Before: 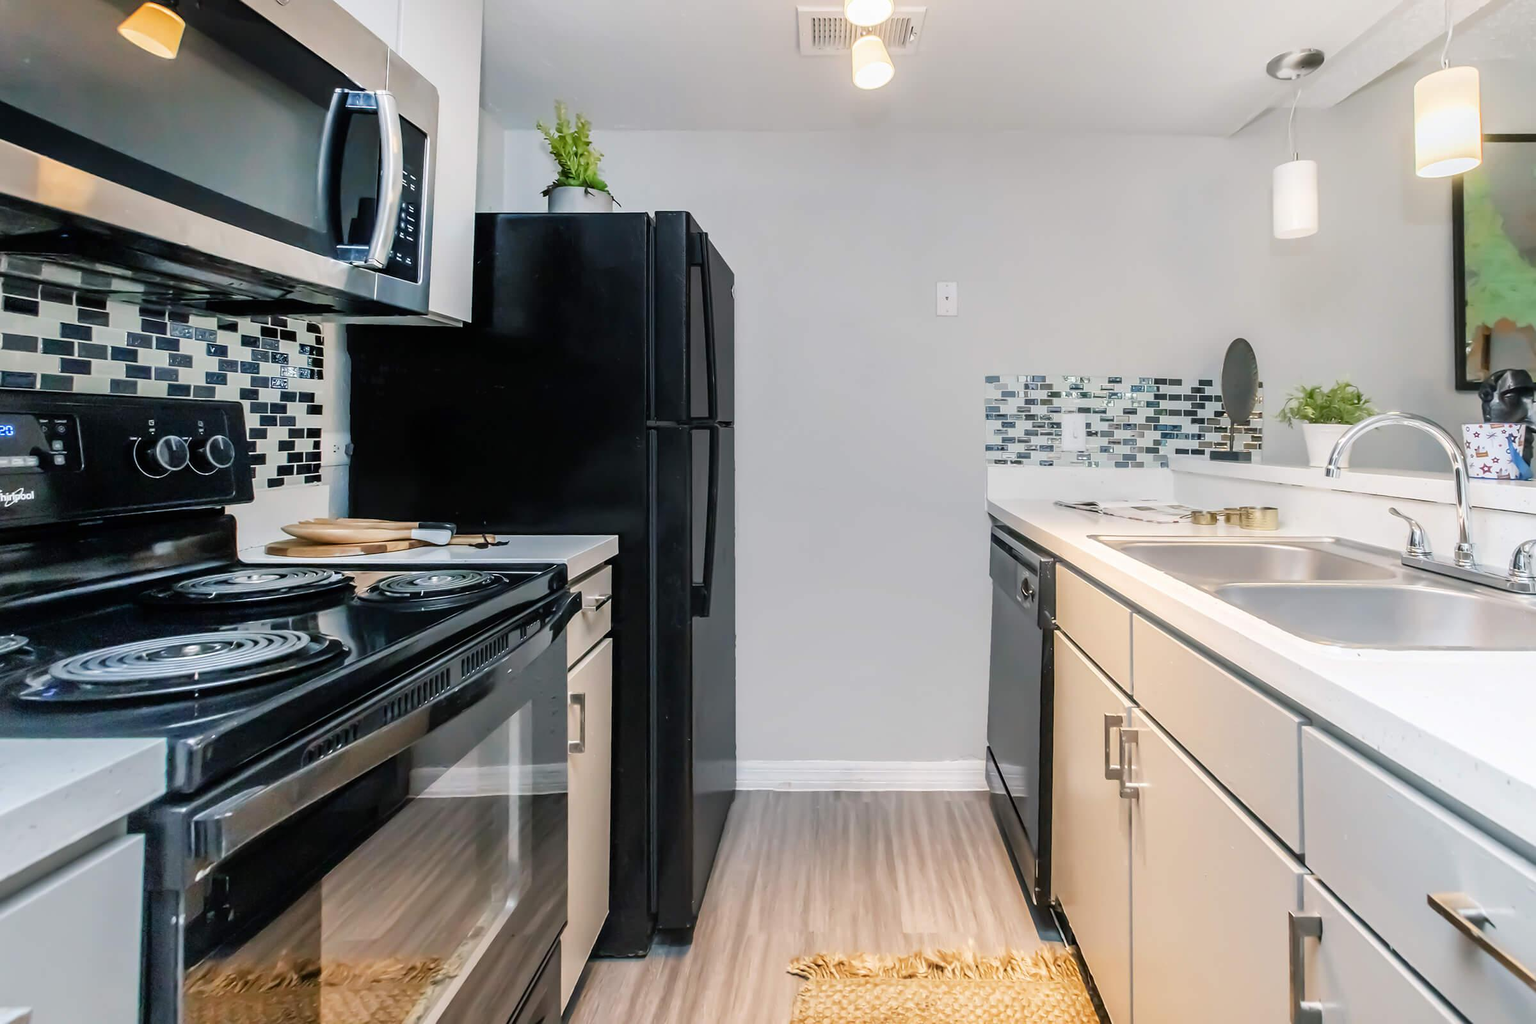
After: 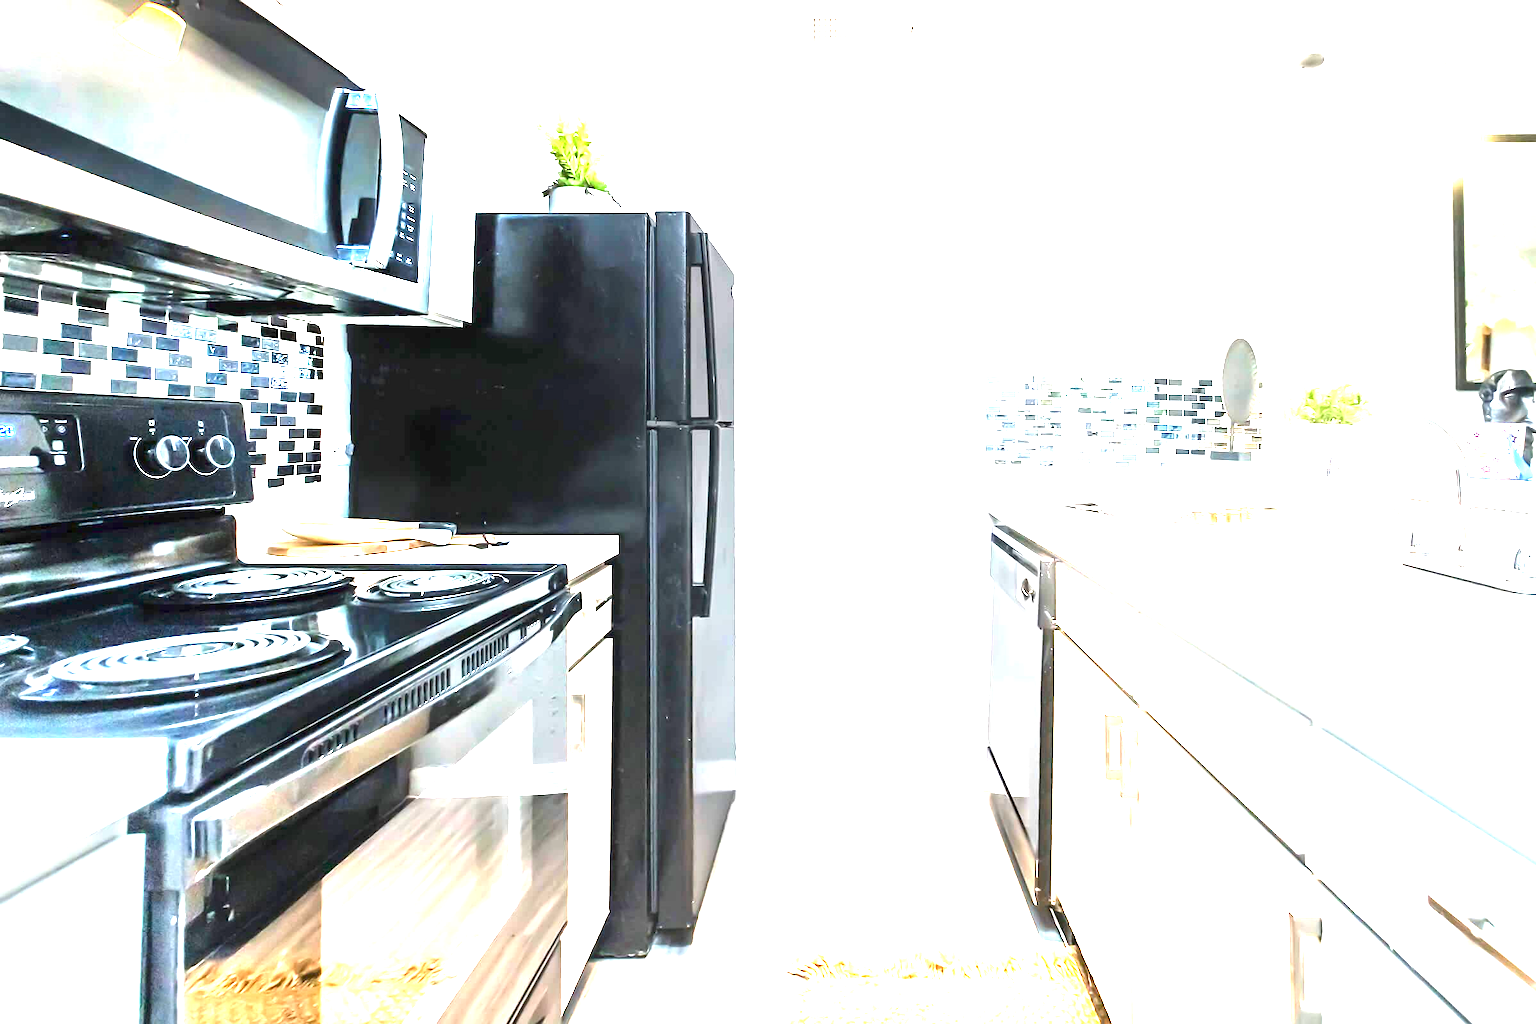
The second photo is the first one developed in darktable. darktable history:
exposure: exposure 2.953 EV, compensate exposure bias true, compensate highlight preservation false
